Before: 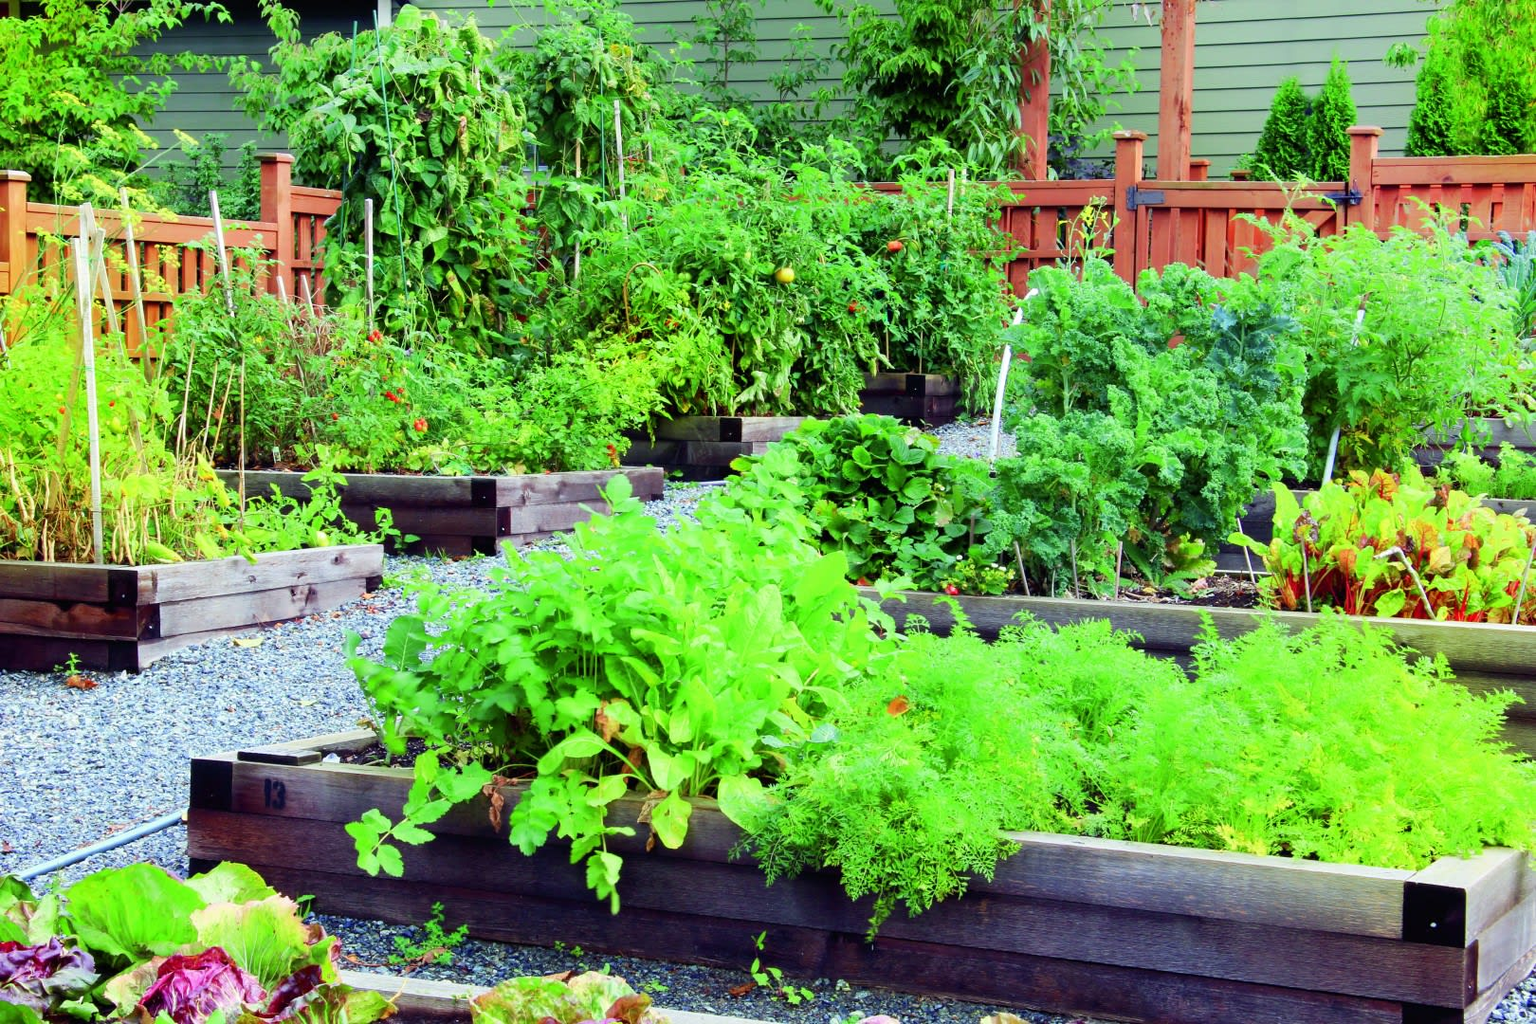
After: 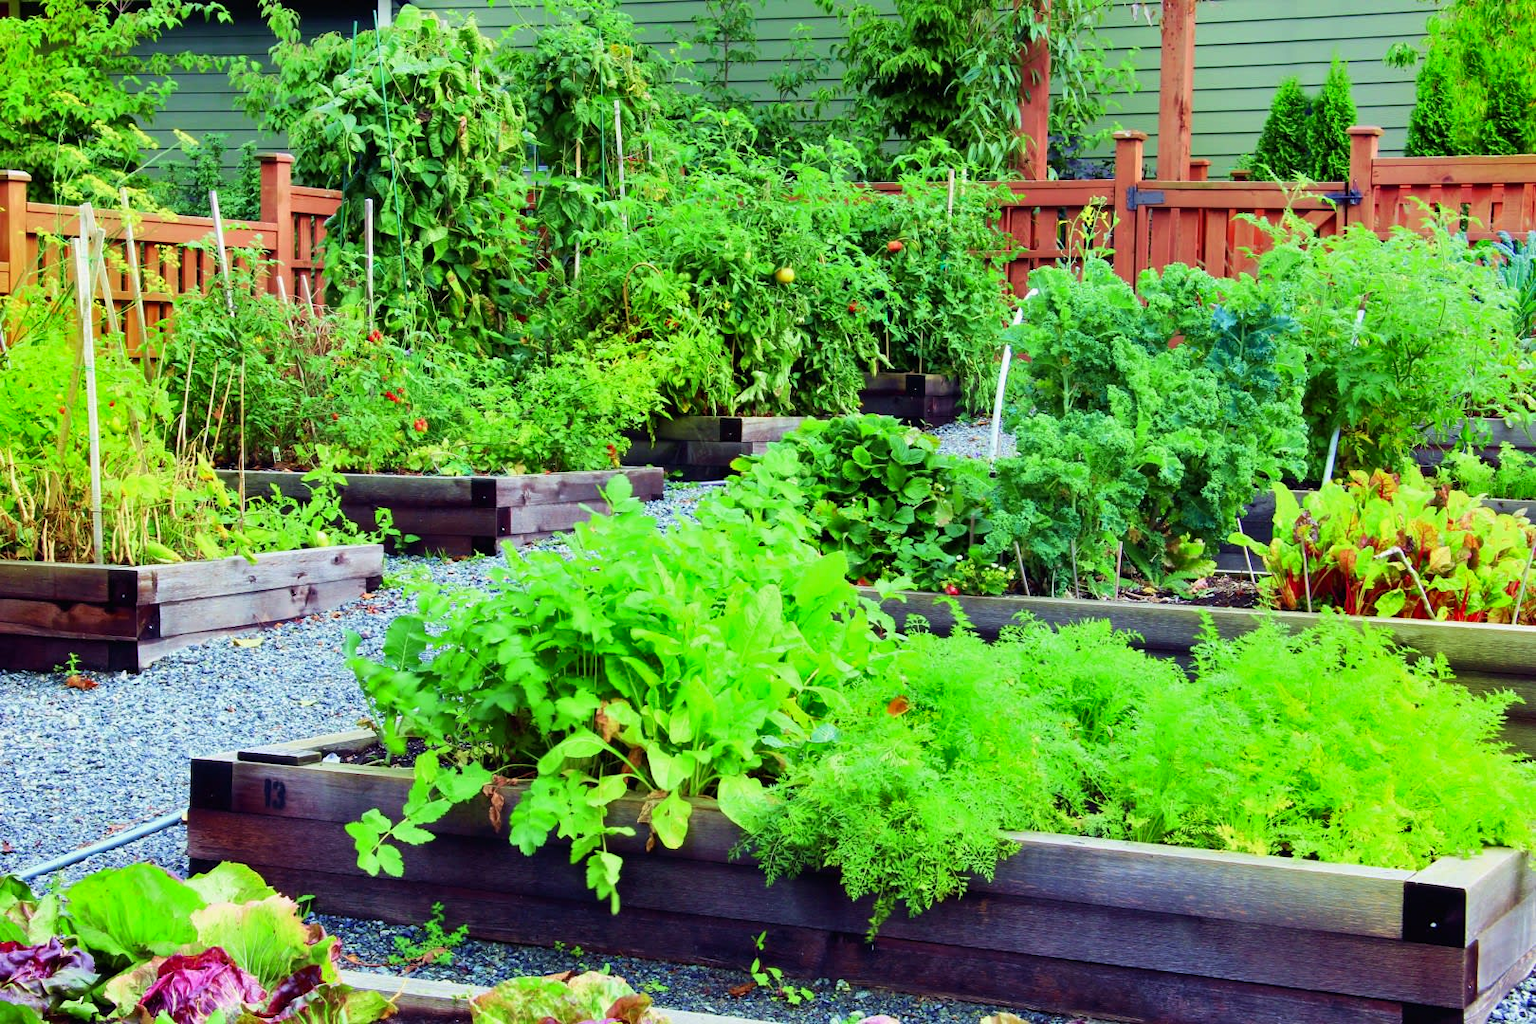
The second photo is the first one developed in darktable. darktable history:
velvia: on, module defaults
shadows and highlights: shadows 43.71, white point adjustment -1.46, soften with gaussian
